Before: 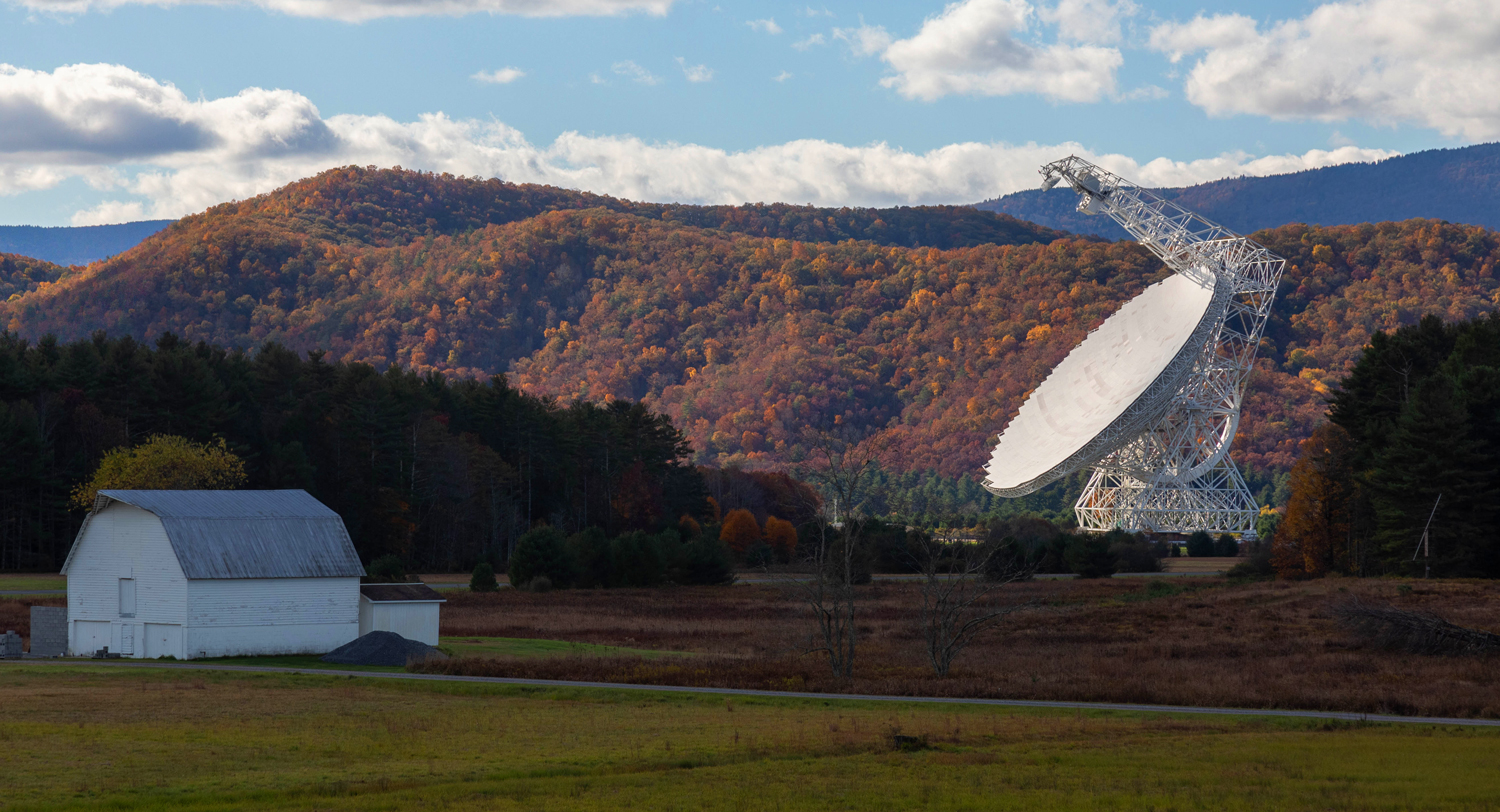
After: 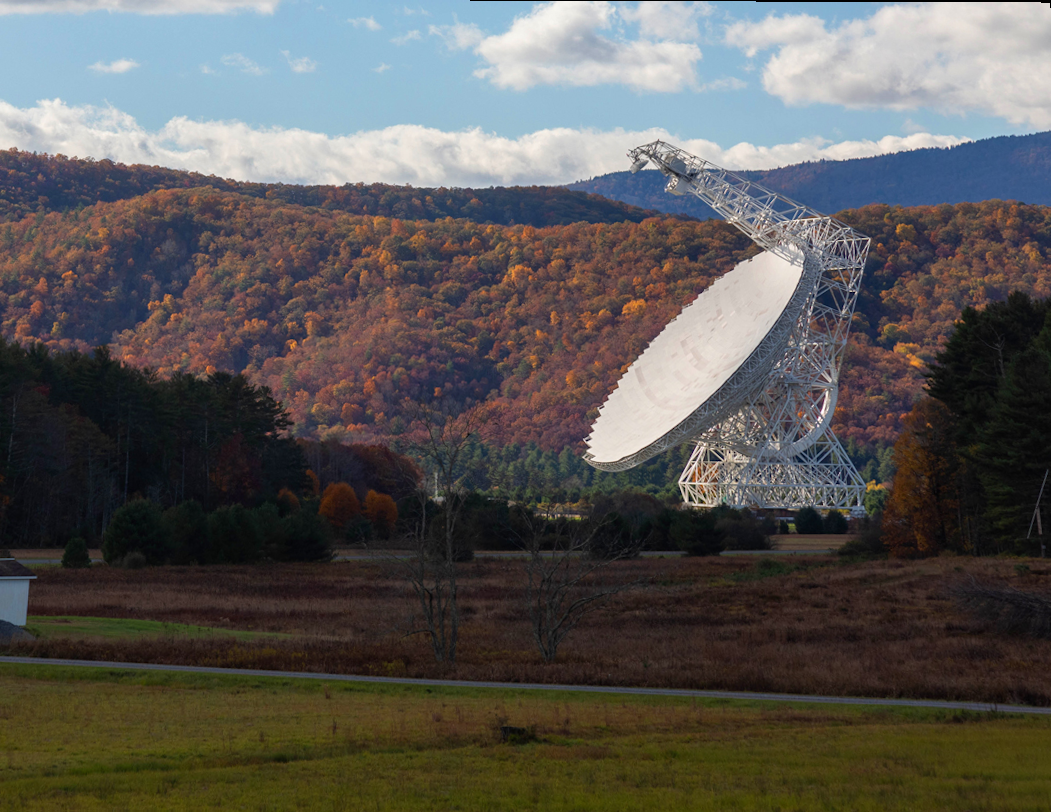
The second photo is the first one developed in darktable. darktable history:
crop and rotate: left 24.6%
rotate and perspective: rotation 0.215°, lens shift (vertical) -0.139, crop left 0.069, crop right 0.939, crop top 0.002, crop bottom 0.996
